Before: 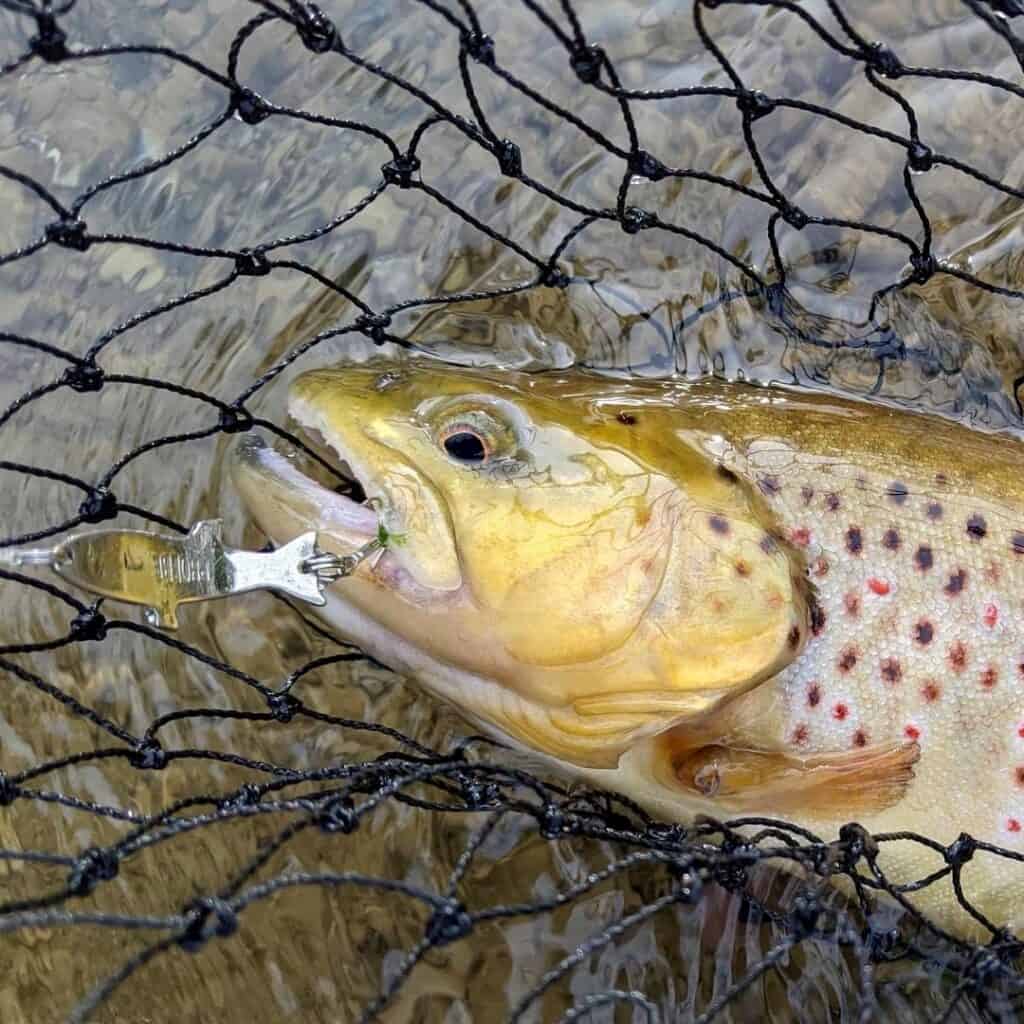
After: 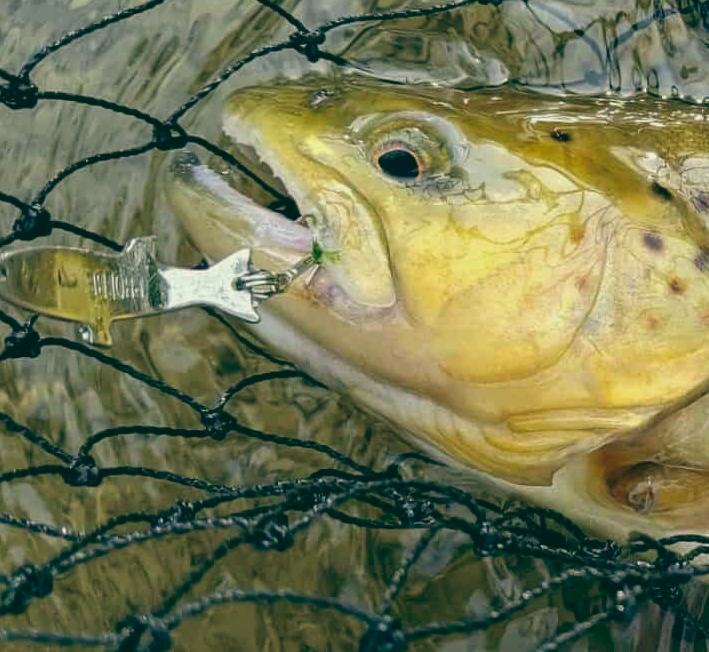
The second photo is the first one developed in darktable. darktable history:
white balance: emerald 1
crop: left 6.488%, top 27.668%, right 24.183%, bottom 8.656%
color balance: lift [1.005, 0.99, 1.007, 1.01], gamma [1, 1.034, 1.032, 0.966], gain [0.873, 1.055, 1.067, 0.933]
